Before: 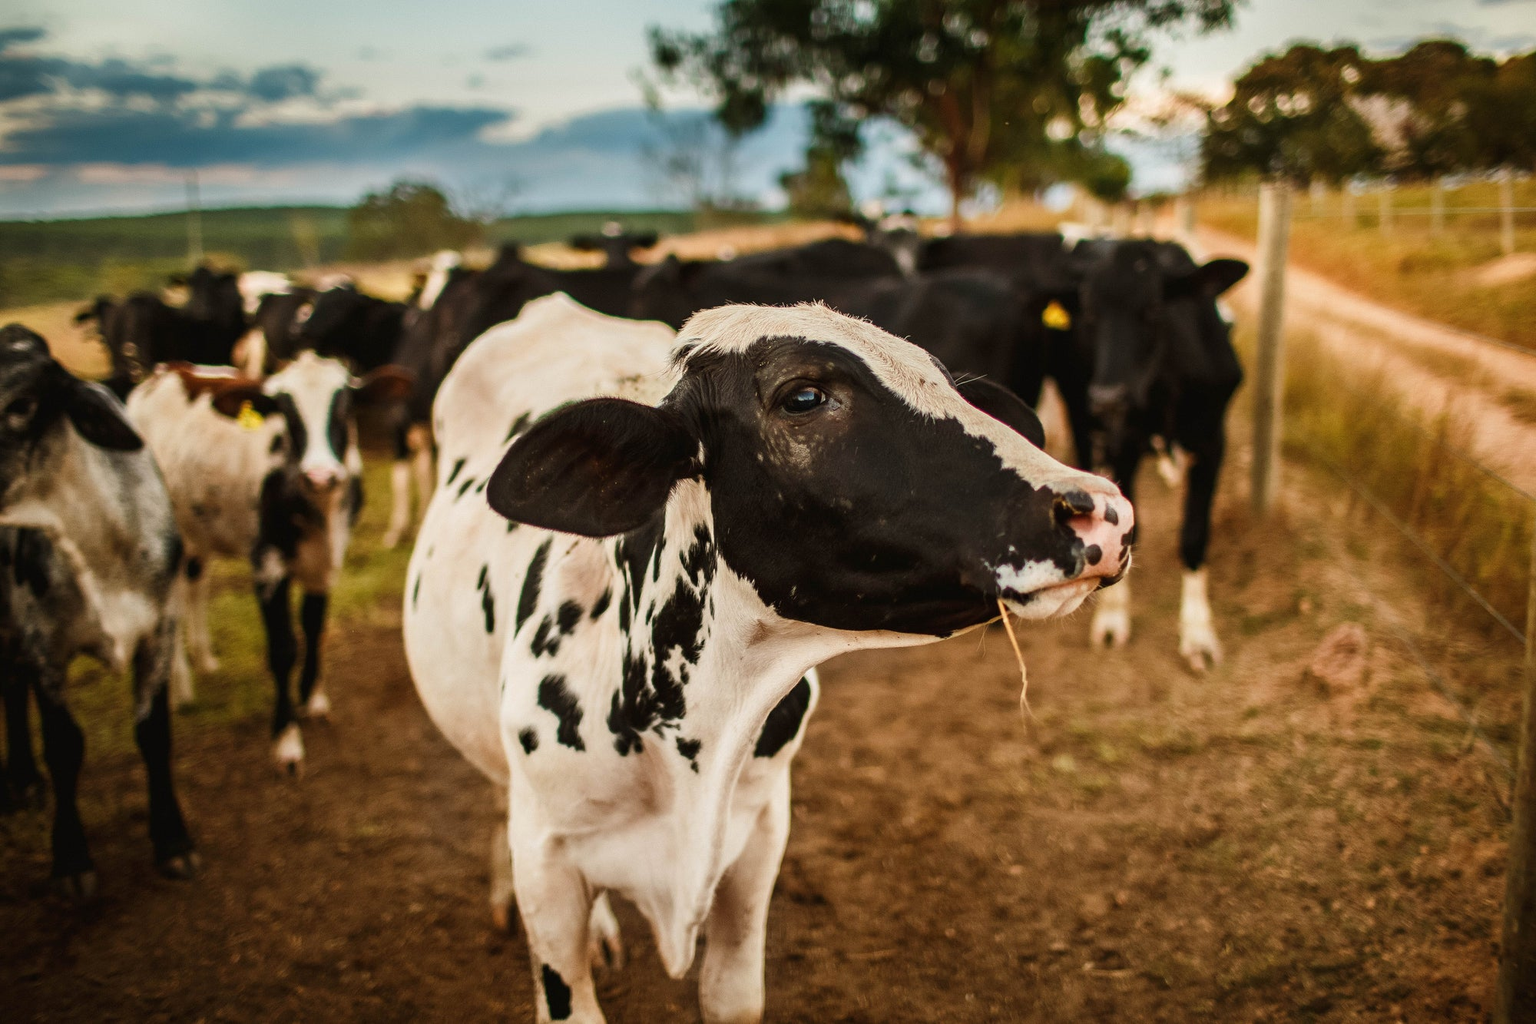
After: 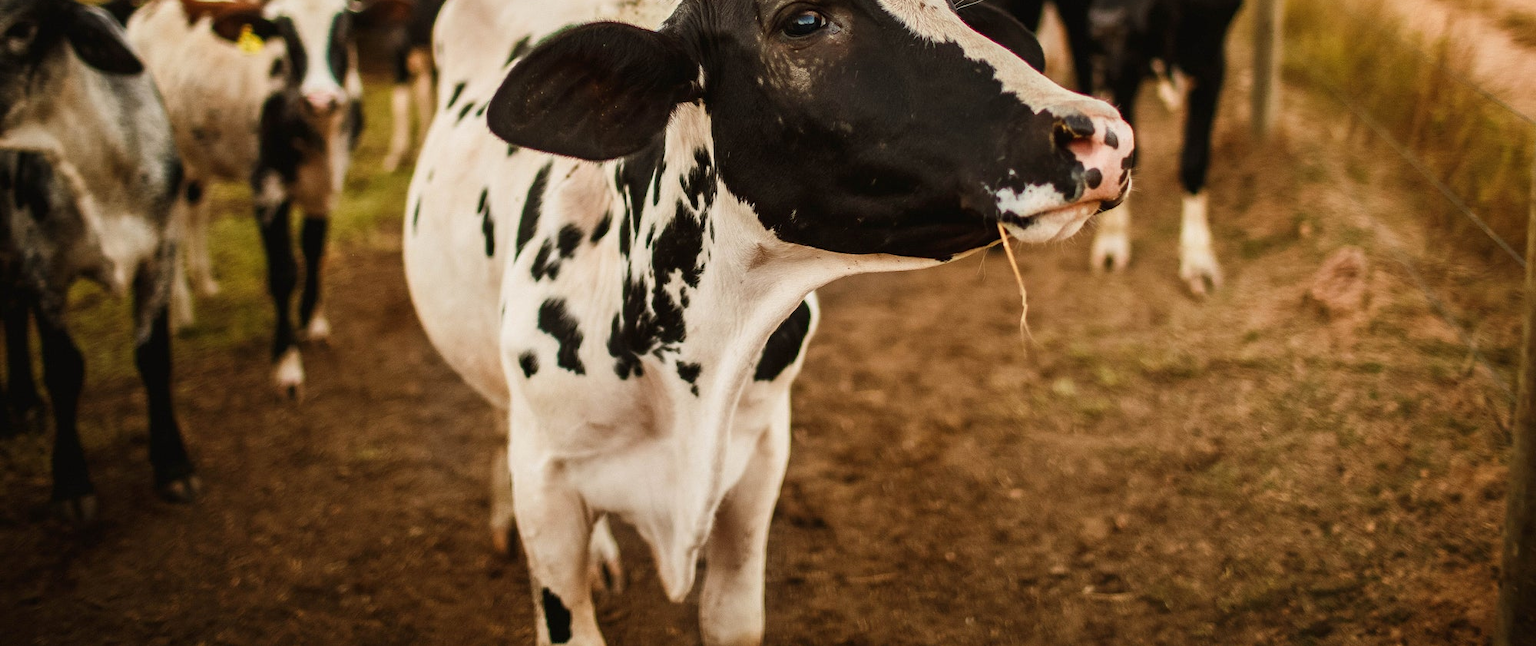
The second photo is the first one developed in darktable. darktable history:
crop and rotate: top 36.791%
